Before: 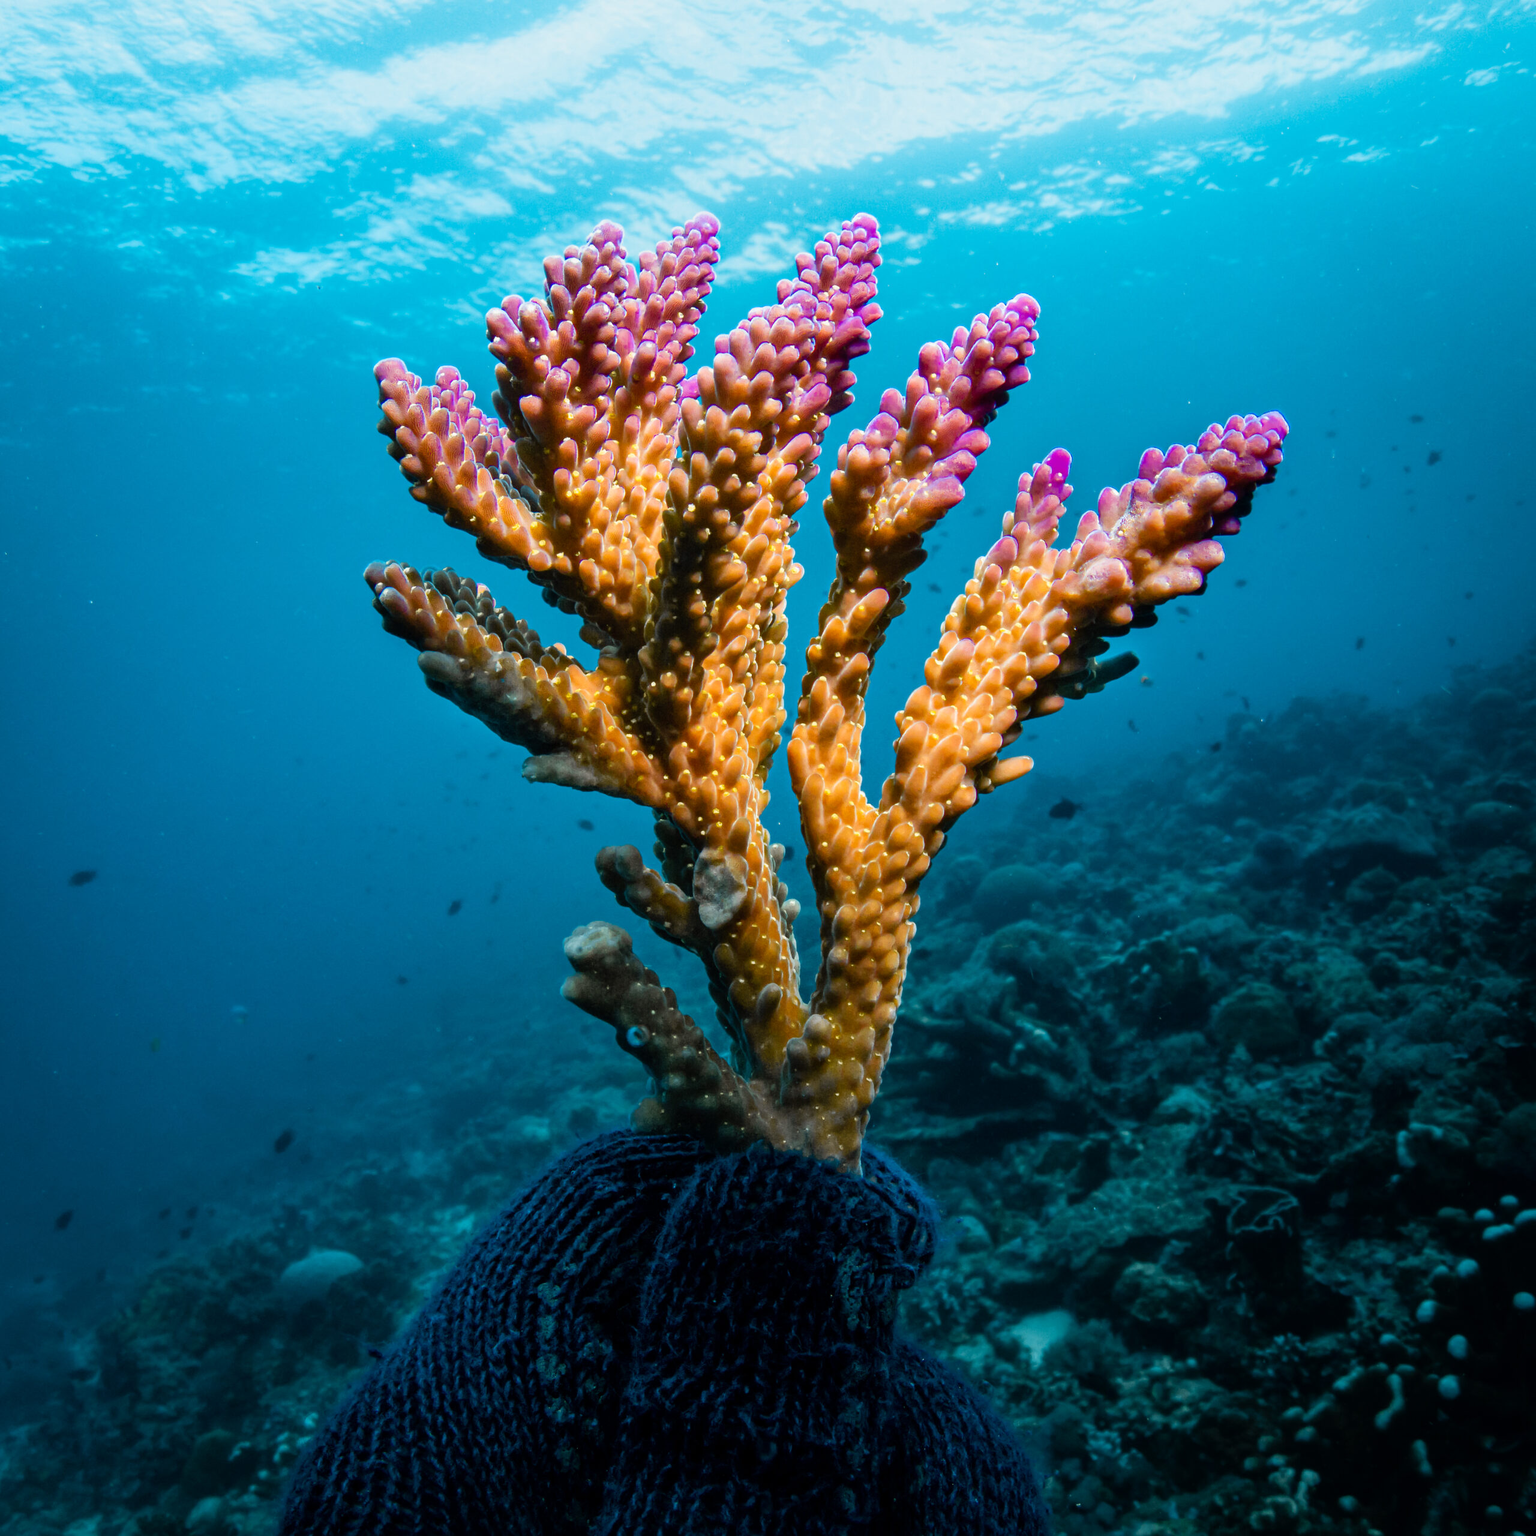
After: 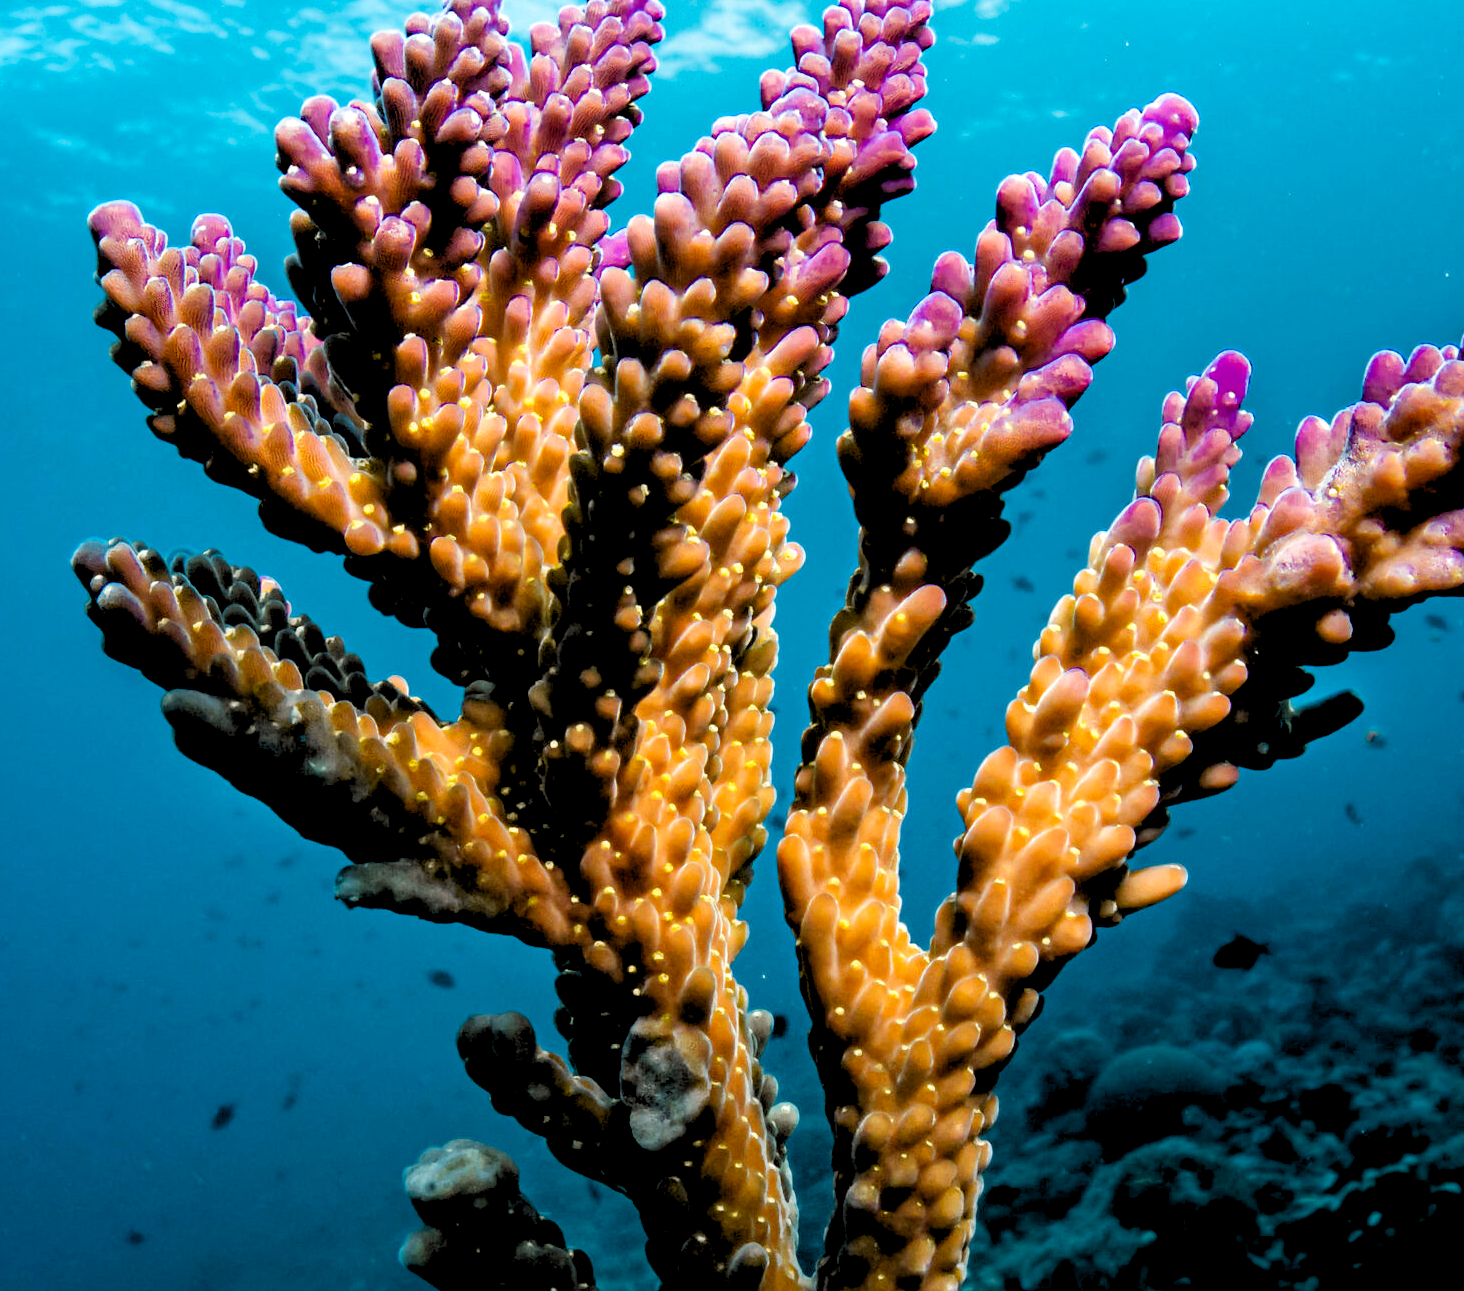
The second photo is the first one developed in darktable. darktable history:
crop: left 20.932%, top 15.471%, right 21.848%, bottom 34.081%
rgb levels: levels [[0.034, 0.472, 0.904], [0, 0.5, 1], [0, 0.5, 1]]
haze removal: compatibility mode true, adaptive false
